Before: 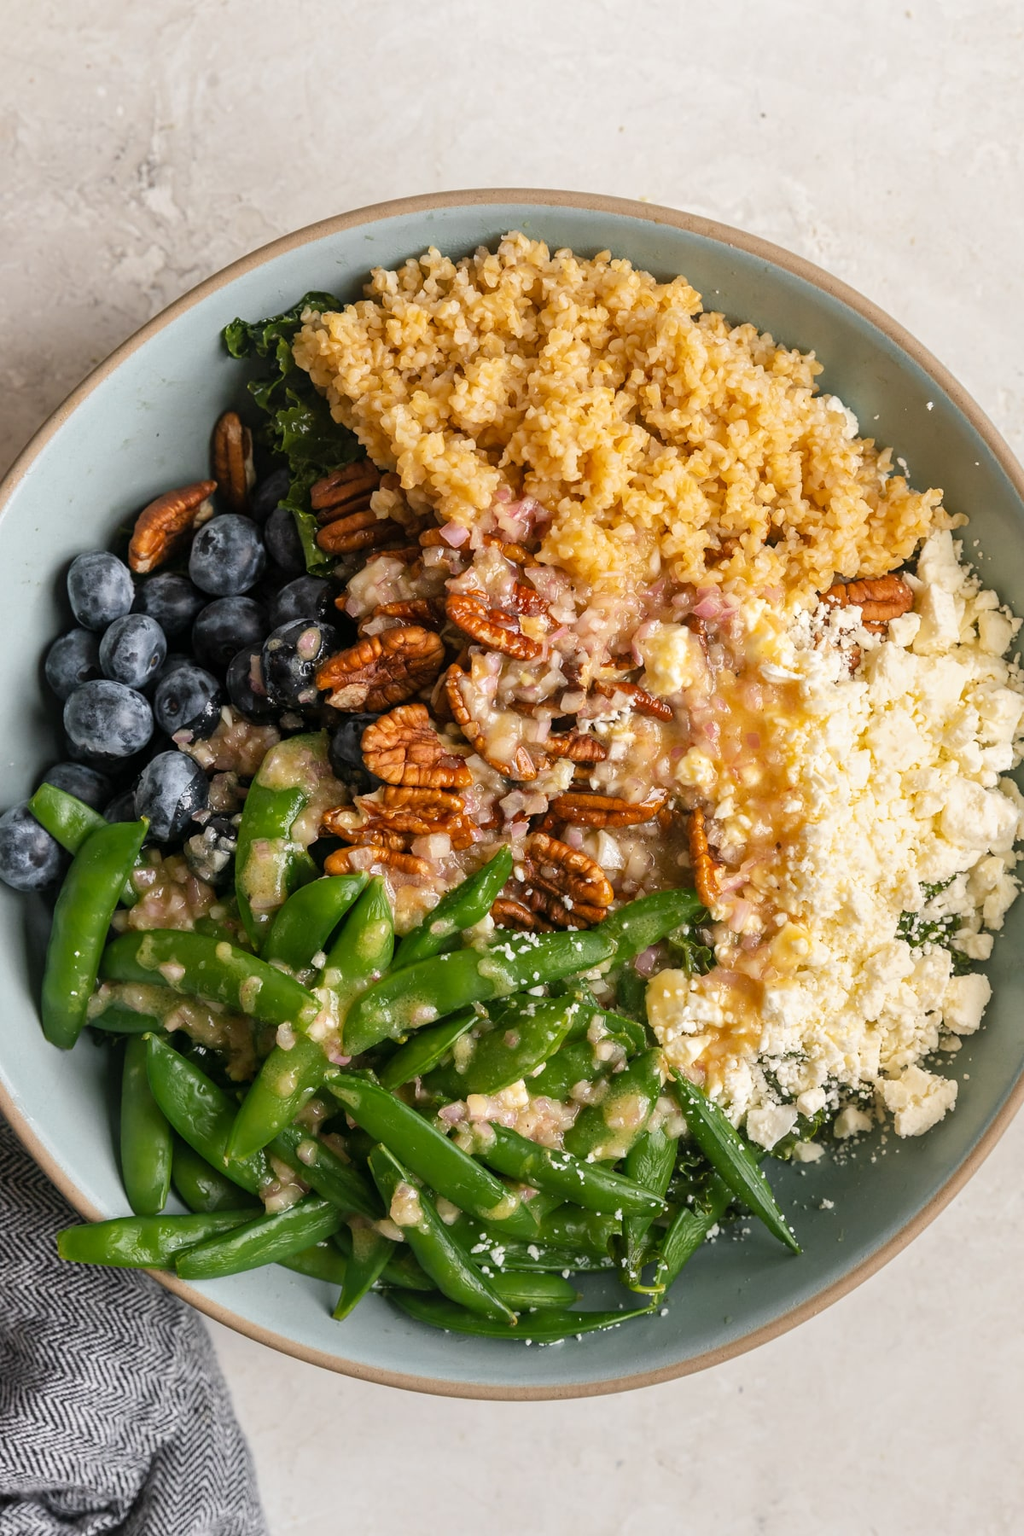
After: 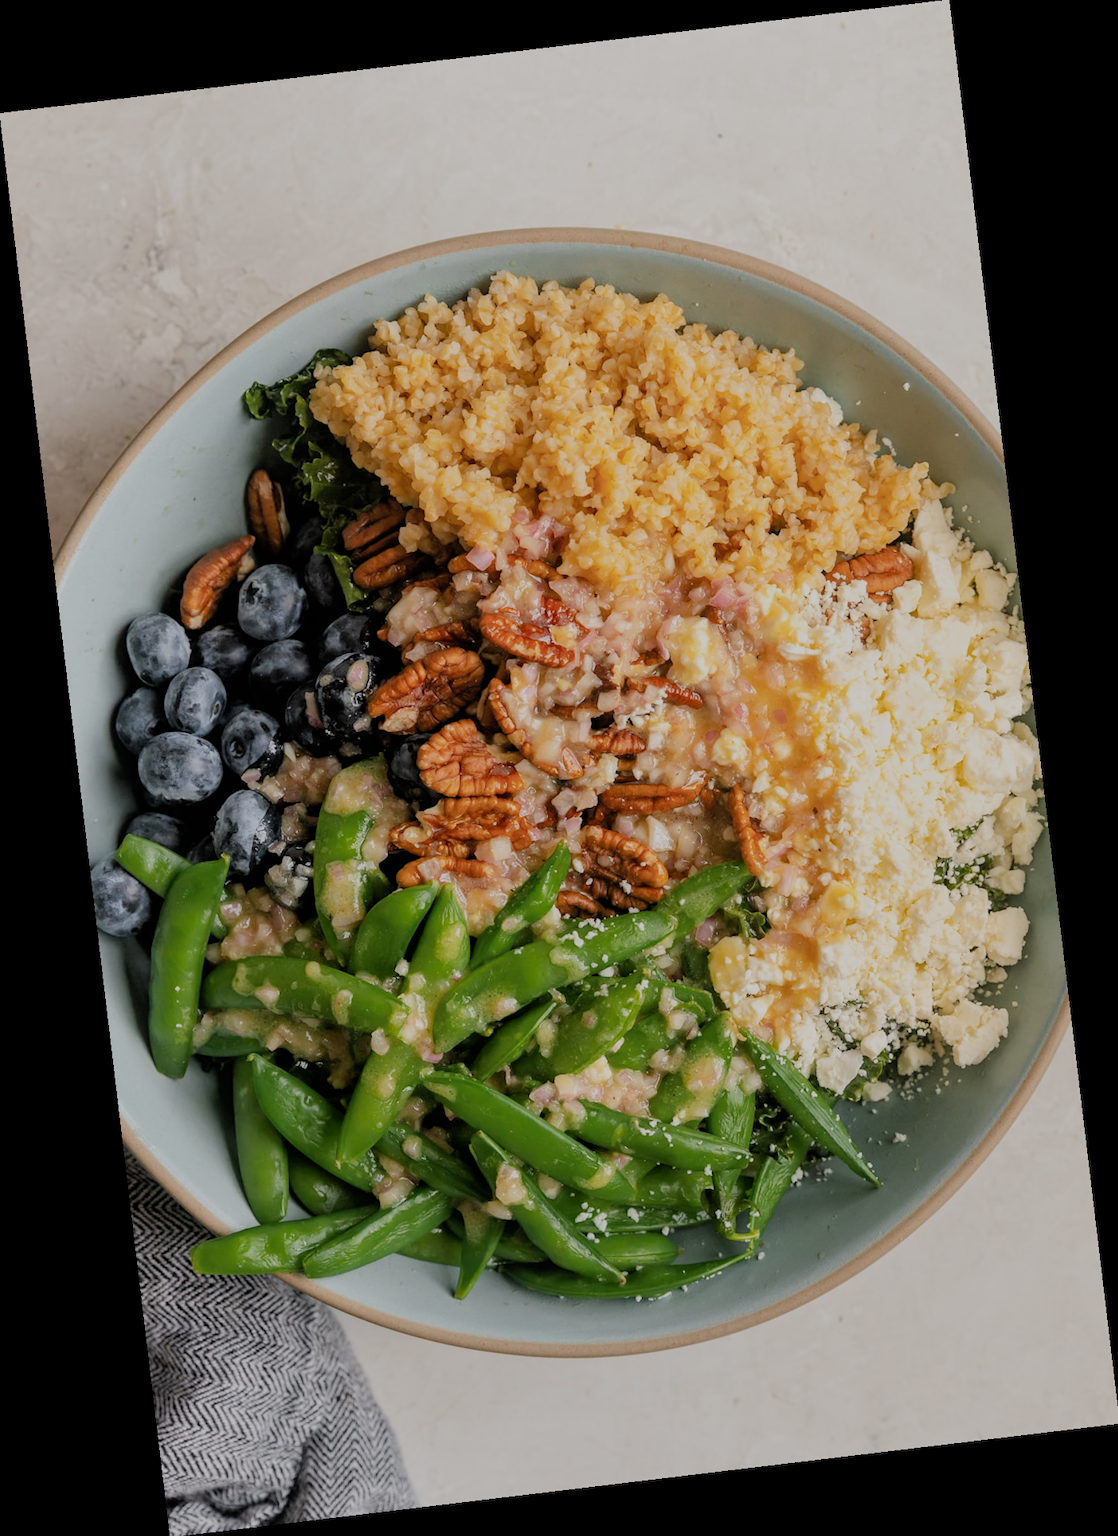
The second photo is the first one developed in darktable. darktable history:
filmic rgb: black relative exposure -6.59 EV, white relative exposure 4.71 EV, hardness 3.13, contrast 0.805
rotate and perspective: rotation -6.83°, automatic cropping off
